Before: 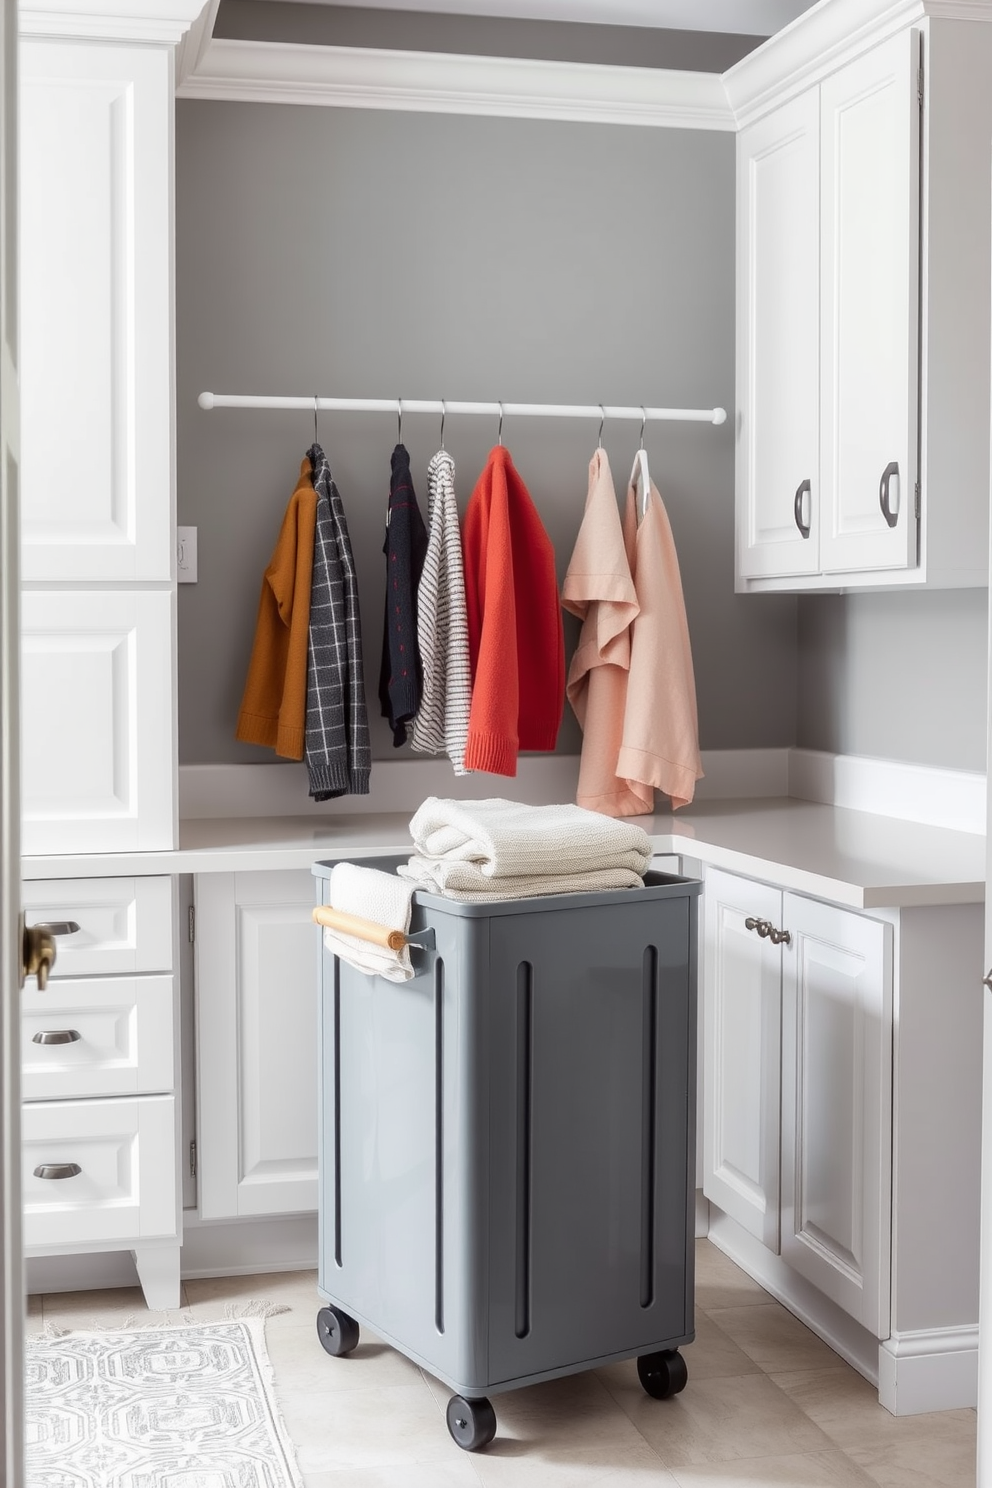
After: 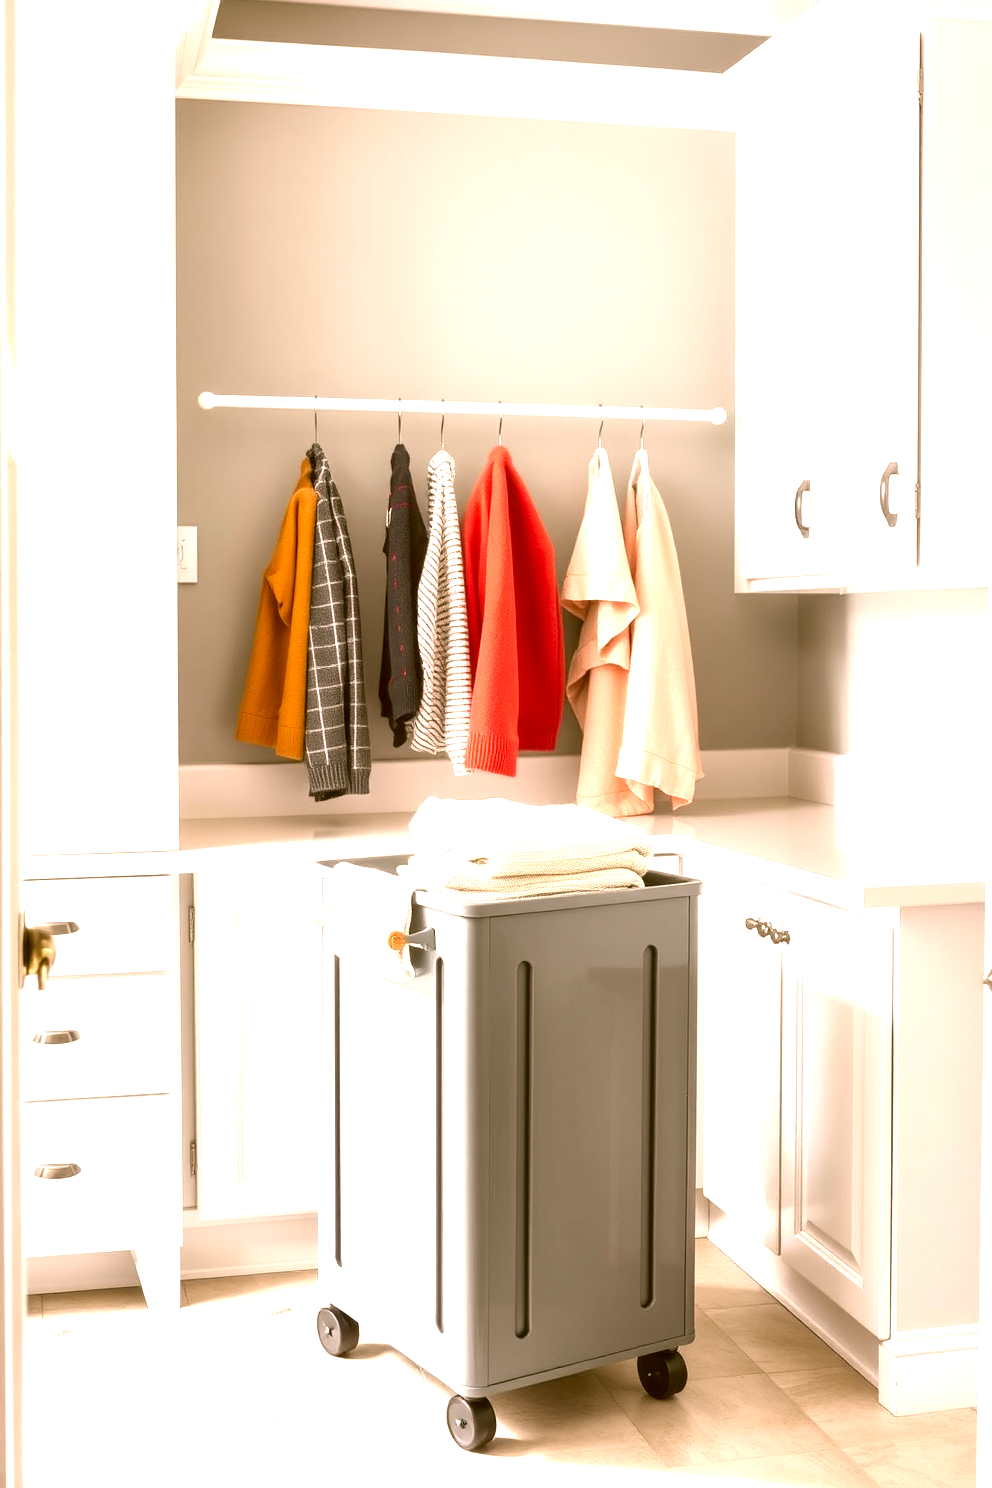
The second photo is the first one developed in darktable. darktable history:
exposure: black level correction 0, exposure 1.457 EV, compensate exposure bias true, compensate highlight preservation false
color correction: highlights a* 8.85, highlights b* 15.59, shadows a* -0.385, shadows b* 27.22
